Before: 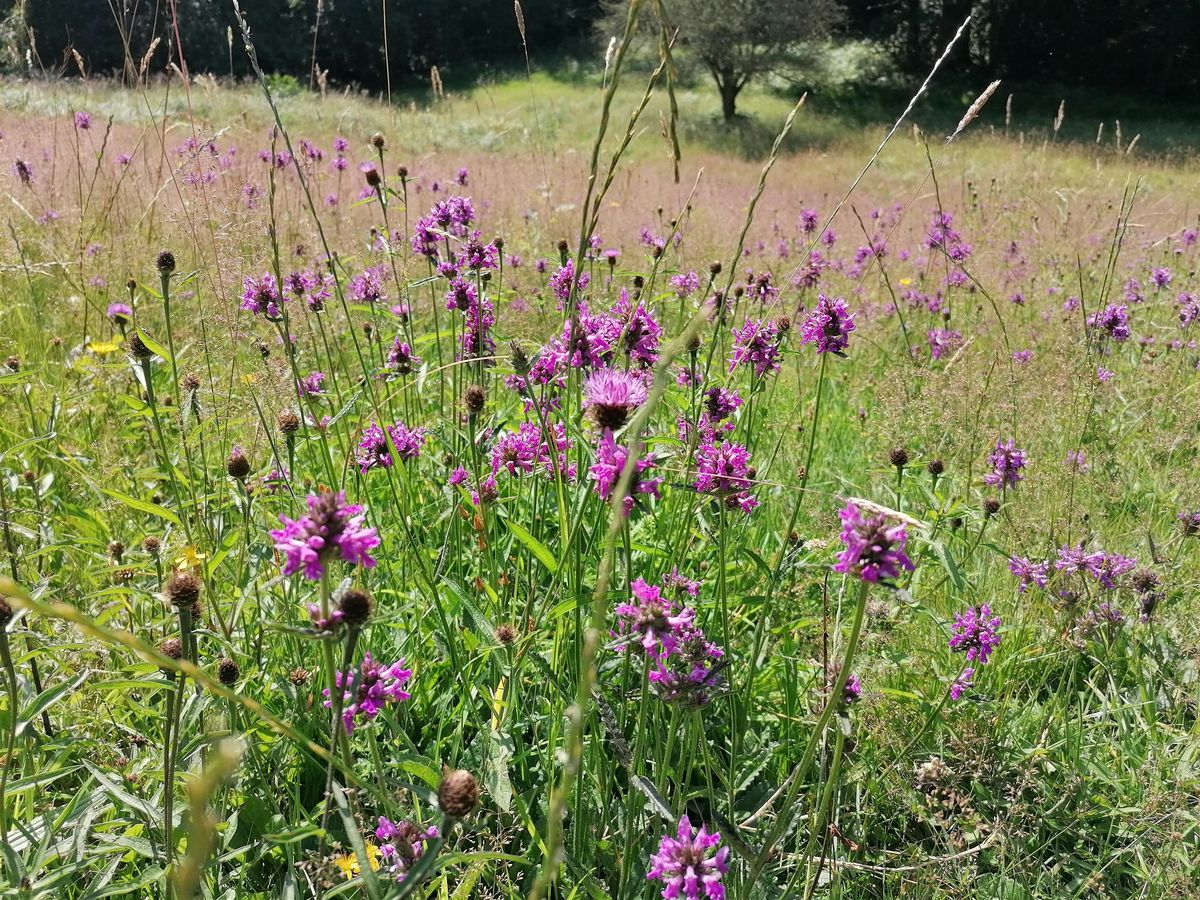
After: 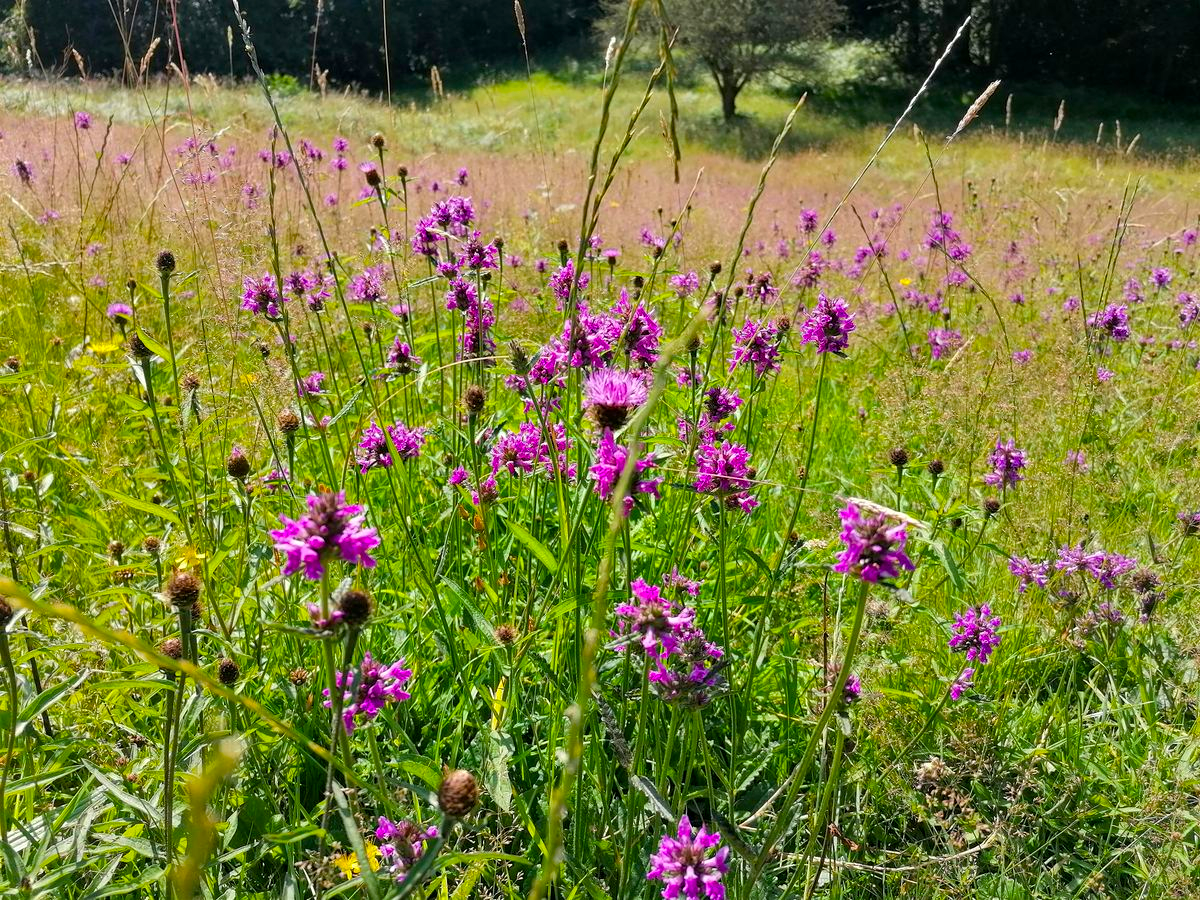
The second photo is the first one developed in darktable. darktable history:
local contrast: highlights 100%, shadows 100%, detail 120%, midtone range 0.2
color balance rgb: linear chroma grading › global chroma 15%, perceptual saturation grading › global saturation 30%
